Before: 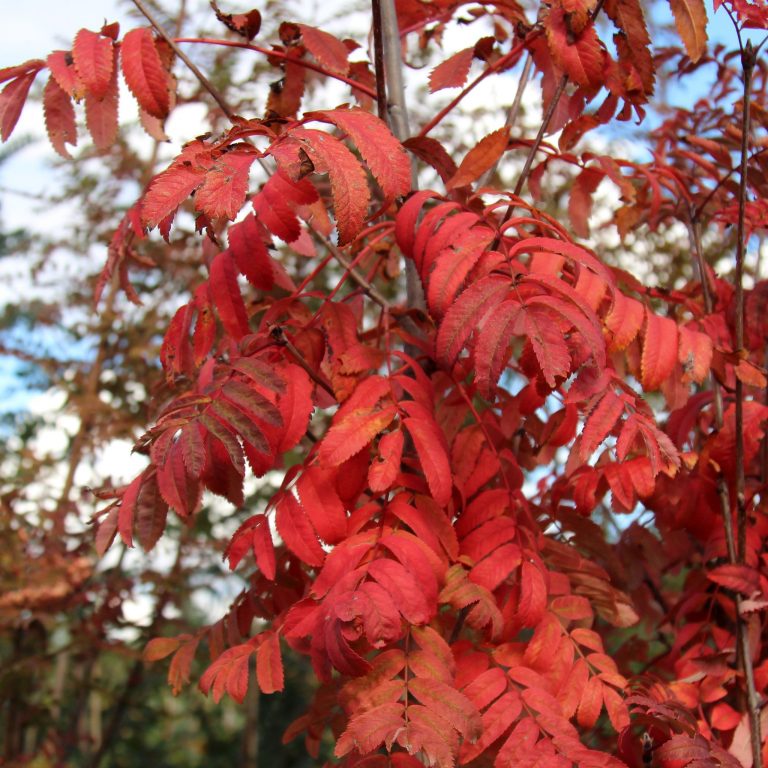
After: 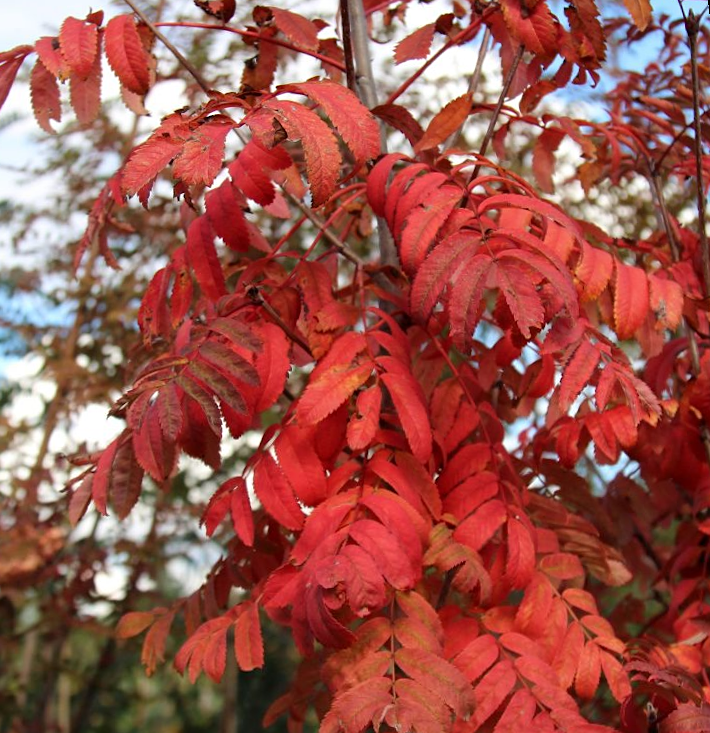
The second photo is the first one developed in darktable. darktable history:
rotate and perspective: rotation -1.68°, lens shift (vertical) -0.146, crop left 0.049, crop right 0.912, crop top 0.032, crop bottom 0.96
sharpen: amount 0.2
